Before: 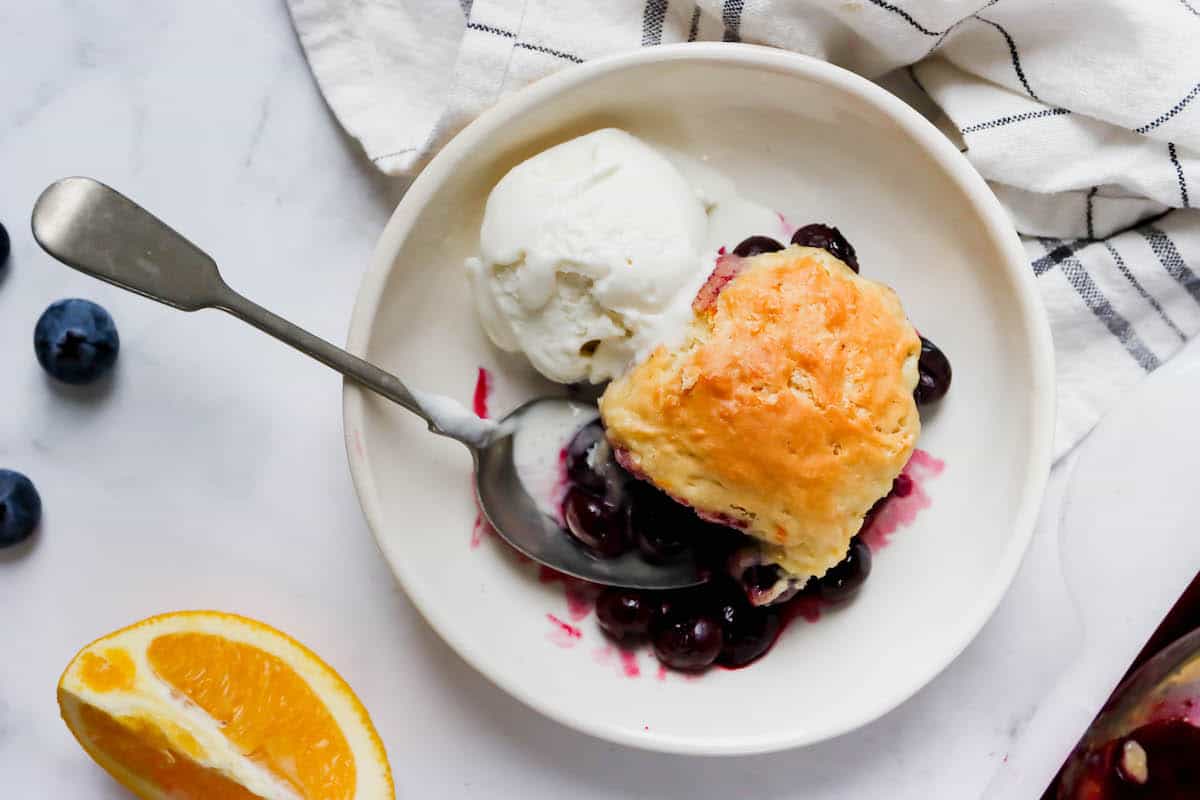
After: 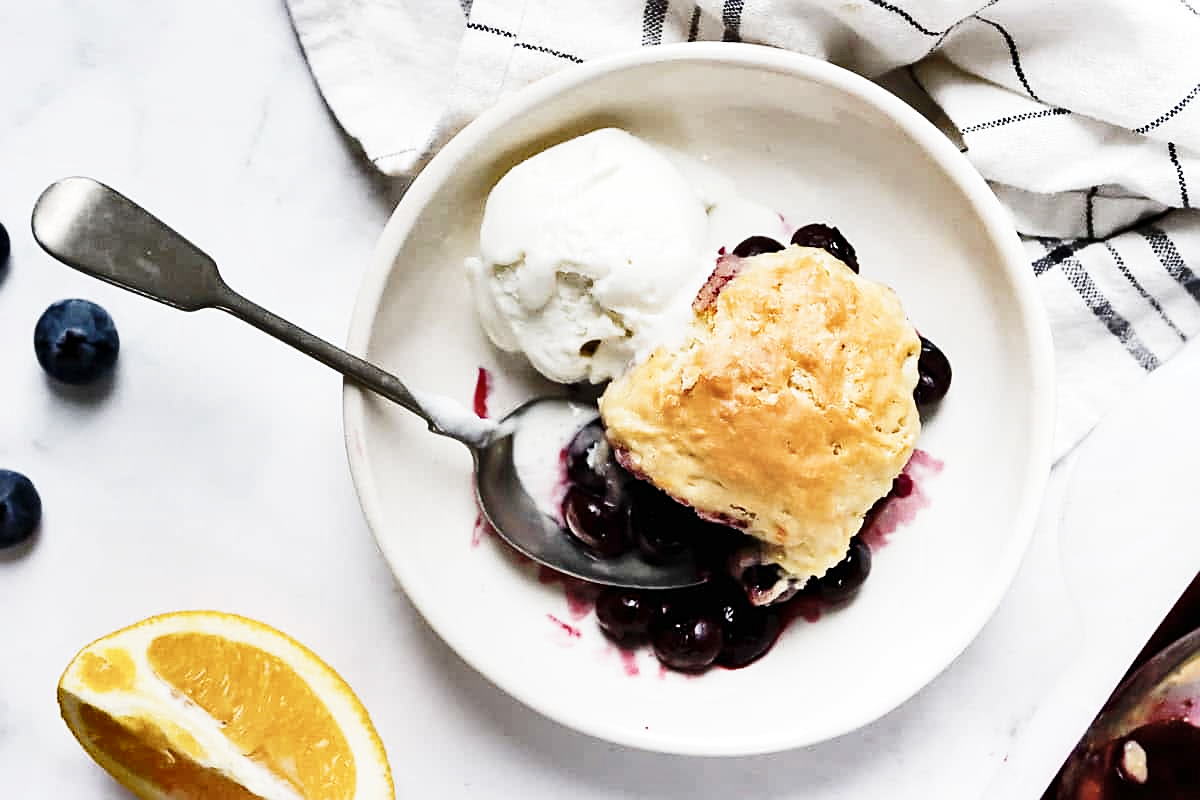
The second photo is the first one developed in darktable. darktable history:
sharpen: on, module defaults
base curve: curves: ch0 [(0, 0) (0.028, 0.03) (0.121, 0.232) (0.46, 0.748) (0.859, 0.968) (1, 1)], preserve colors none
shadows and highlights: white point adjustment 1, soften with gaussian
contrast brightness saturation: contrast 0.1, saturation -0.36
